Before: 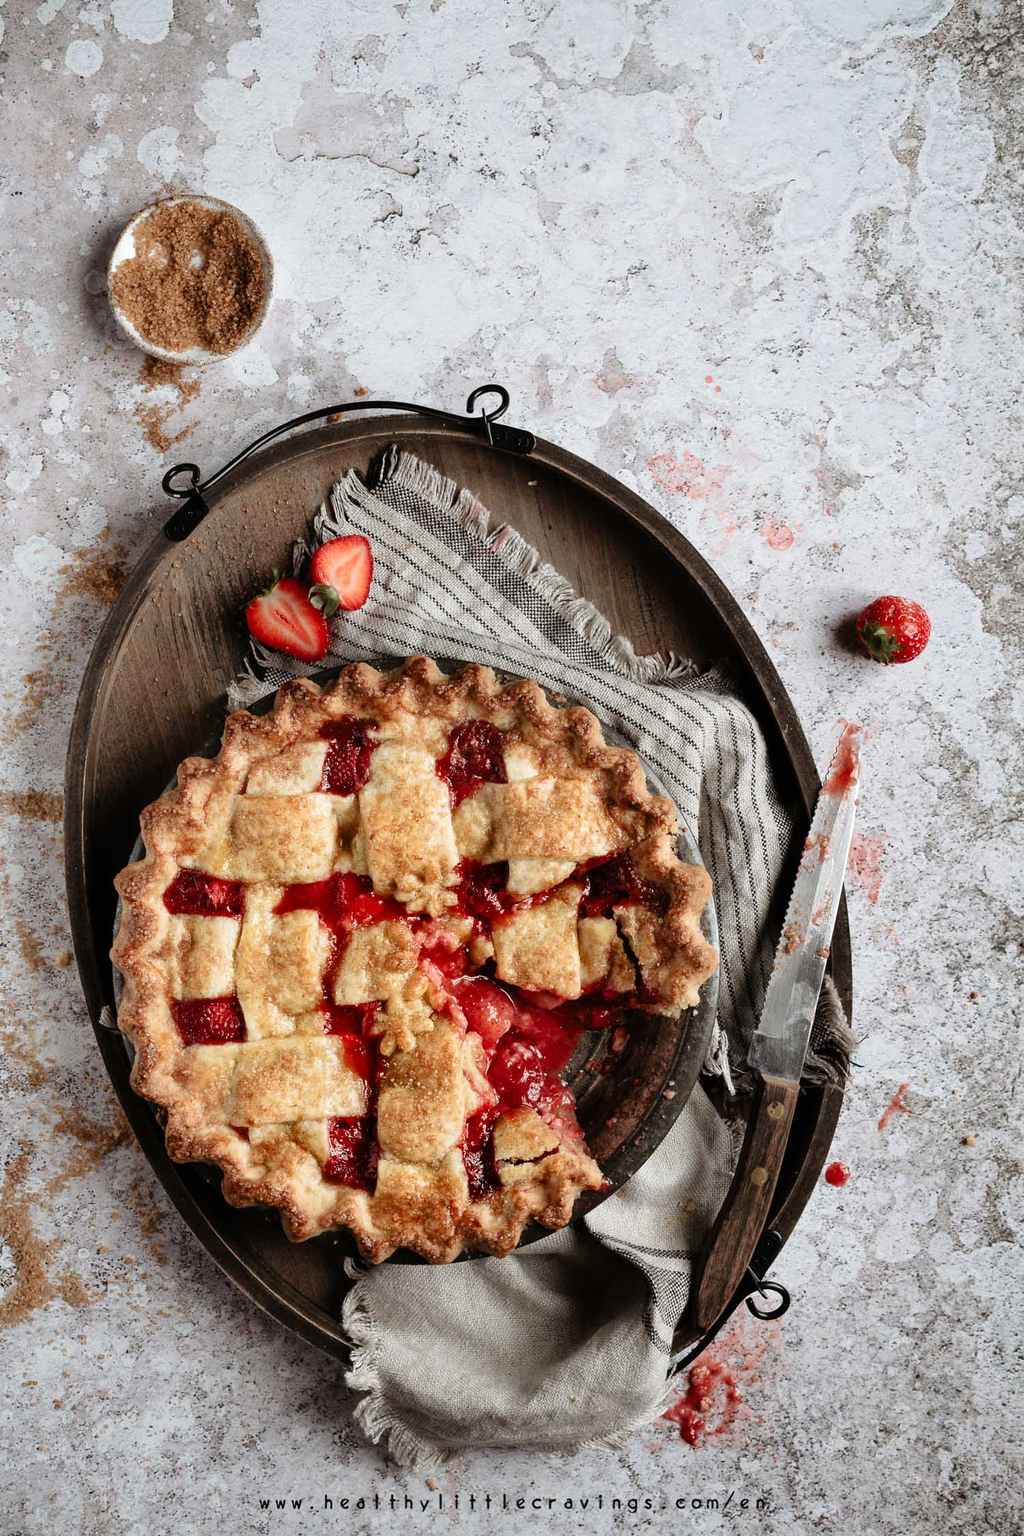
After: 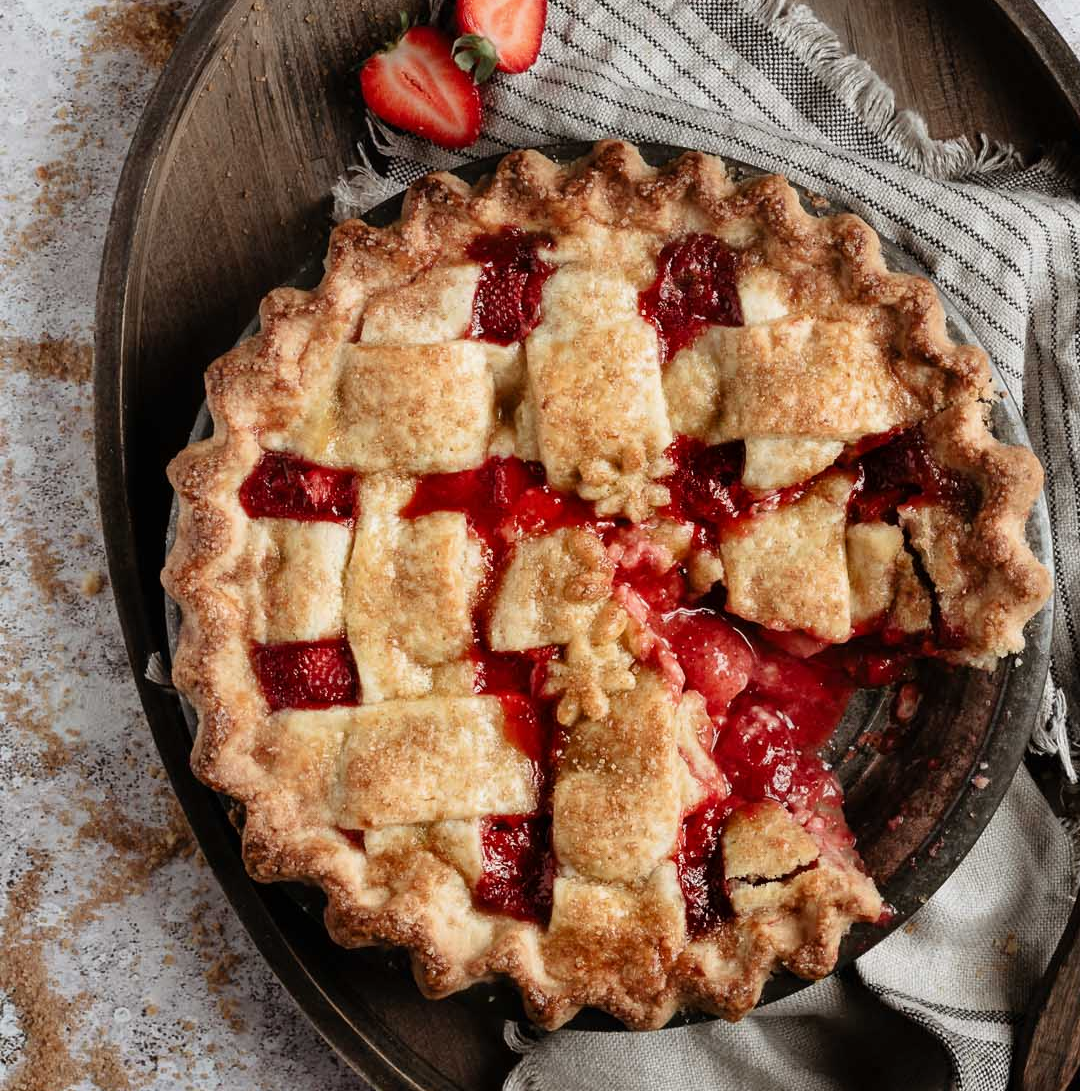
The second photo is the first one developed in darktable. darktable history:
crop: top 36.498%, right 27.964%, bottom 14.995%
white balance: emerald 1
exposure: exposure -0.072 EV, compensate highlight preservation false
